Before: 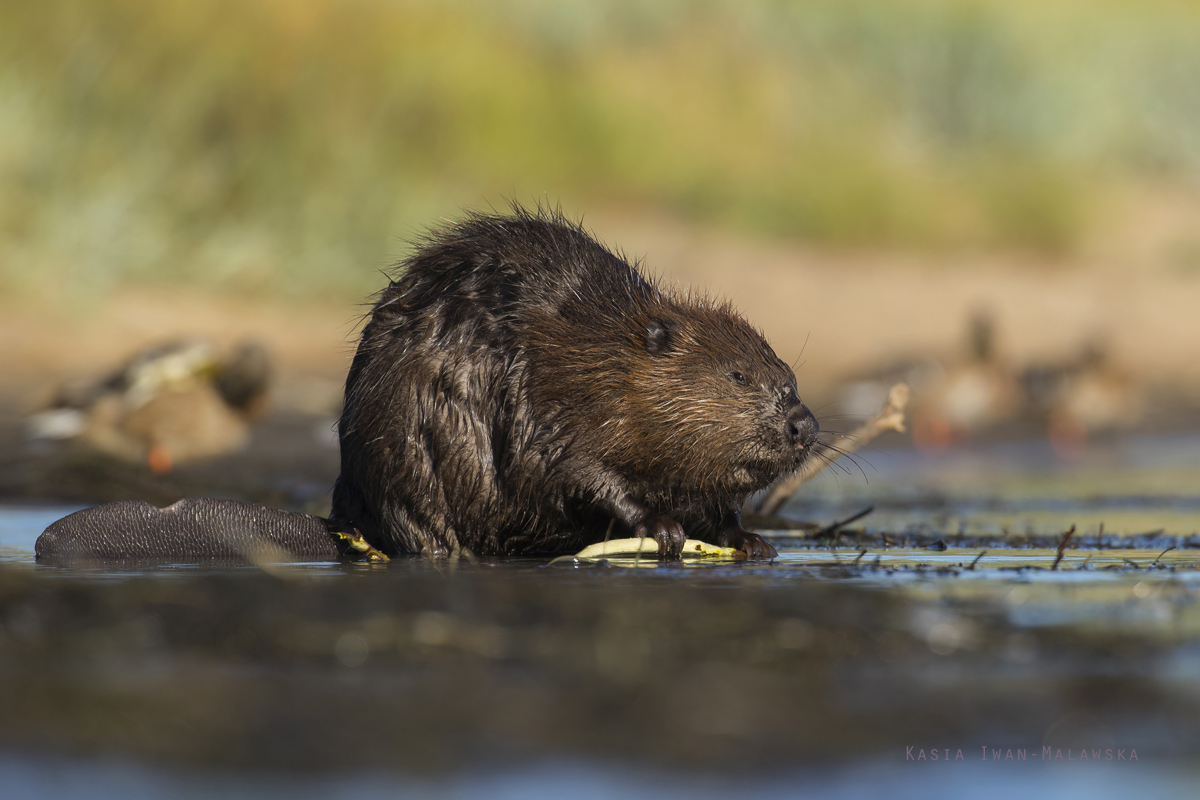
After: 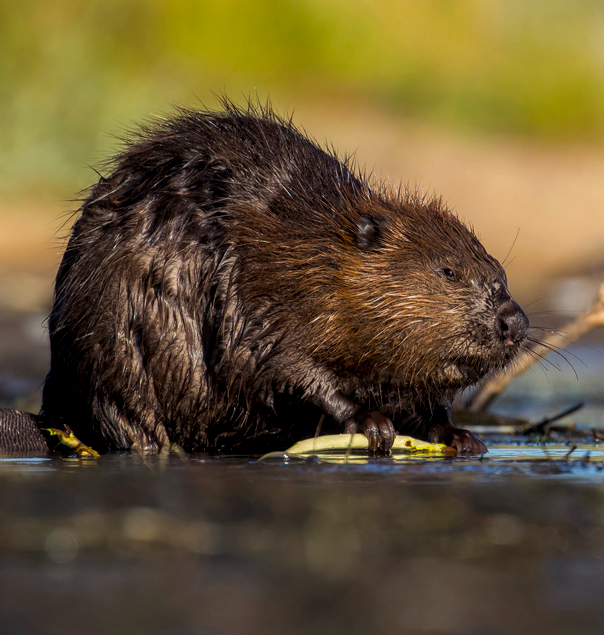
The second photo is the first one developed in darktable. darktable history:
color balance rgb: shadows lift › chroma 3.004%, shadows lift › hue 278.58°, power › luminance -3.558%, power › hue 142.43°, perceptual saturation grading › global saturation 25.378%
crop and rotate: angle 0.015°, left 24.218%, top 13.097%, right 25.362%, bottom 7.427%
tone equalizer: on, module defaults
local contrast: detail 130%
